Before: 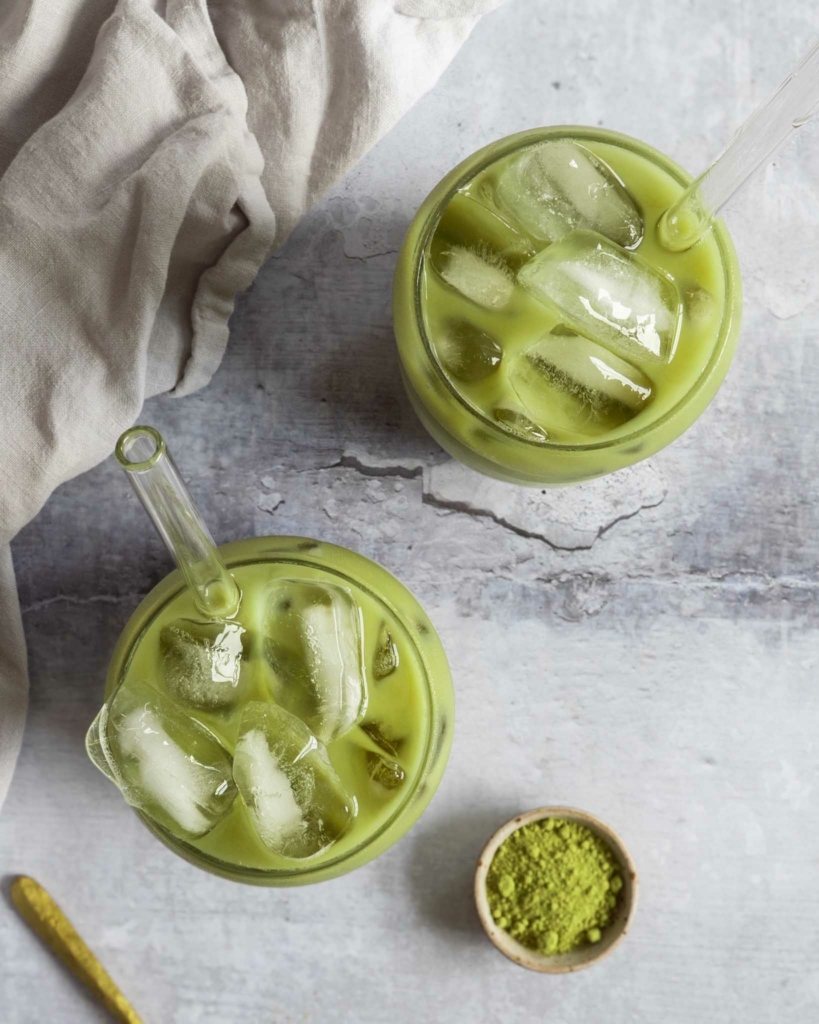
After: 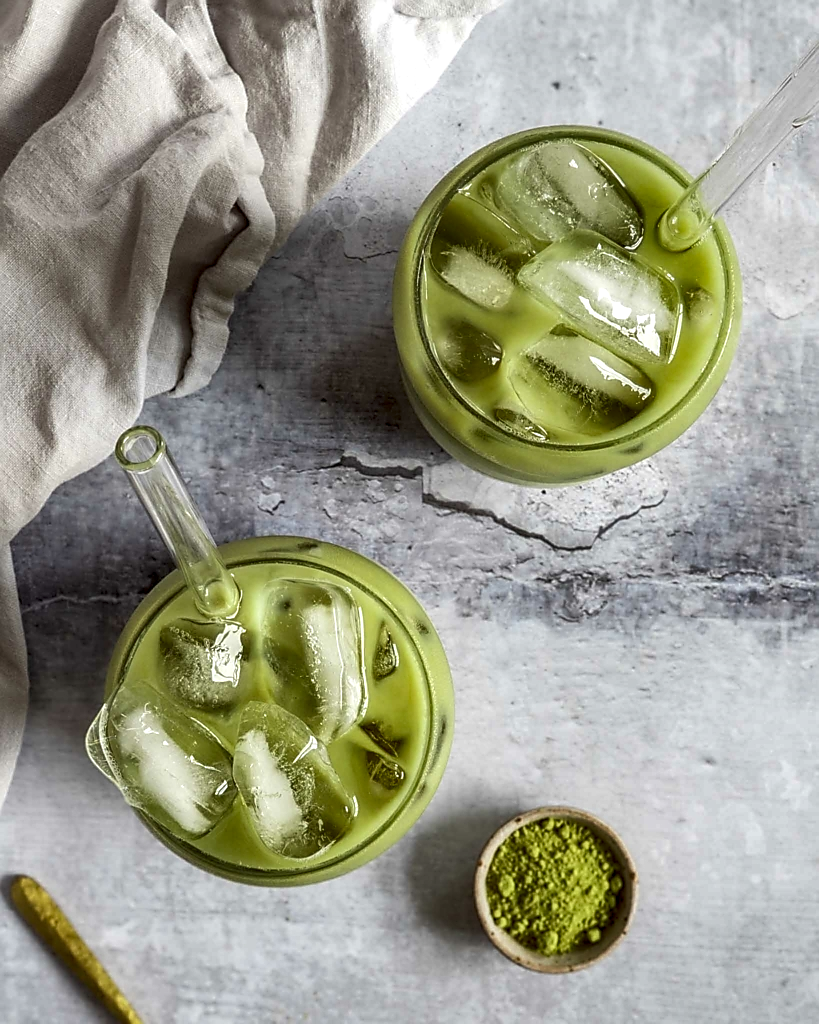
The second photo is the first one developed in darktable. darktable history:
shadows and highlights: soften with gaussian
local contrast: detail 150%
sharpen: radius 1.384, amount 1.241, threshold 0.817
